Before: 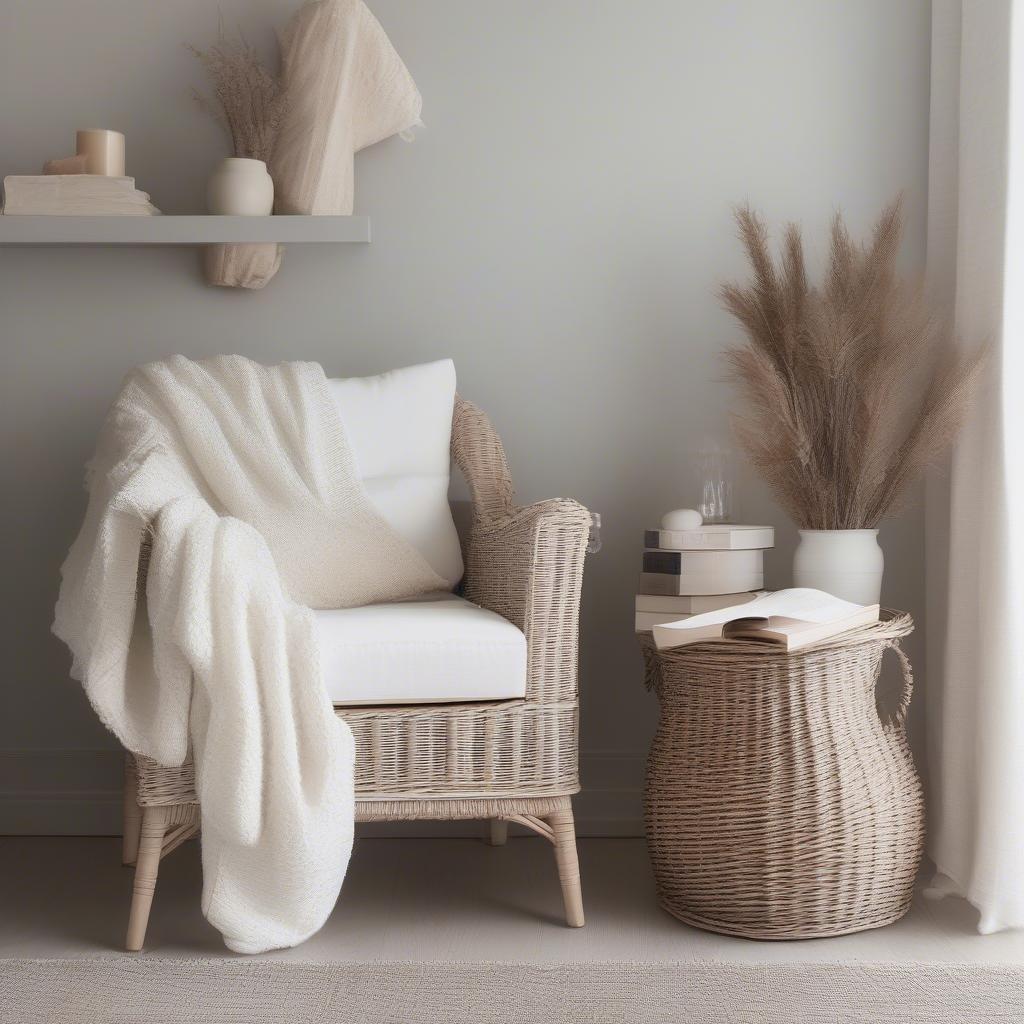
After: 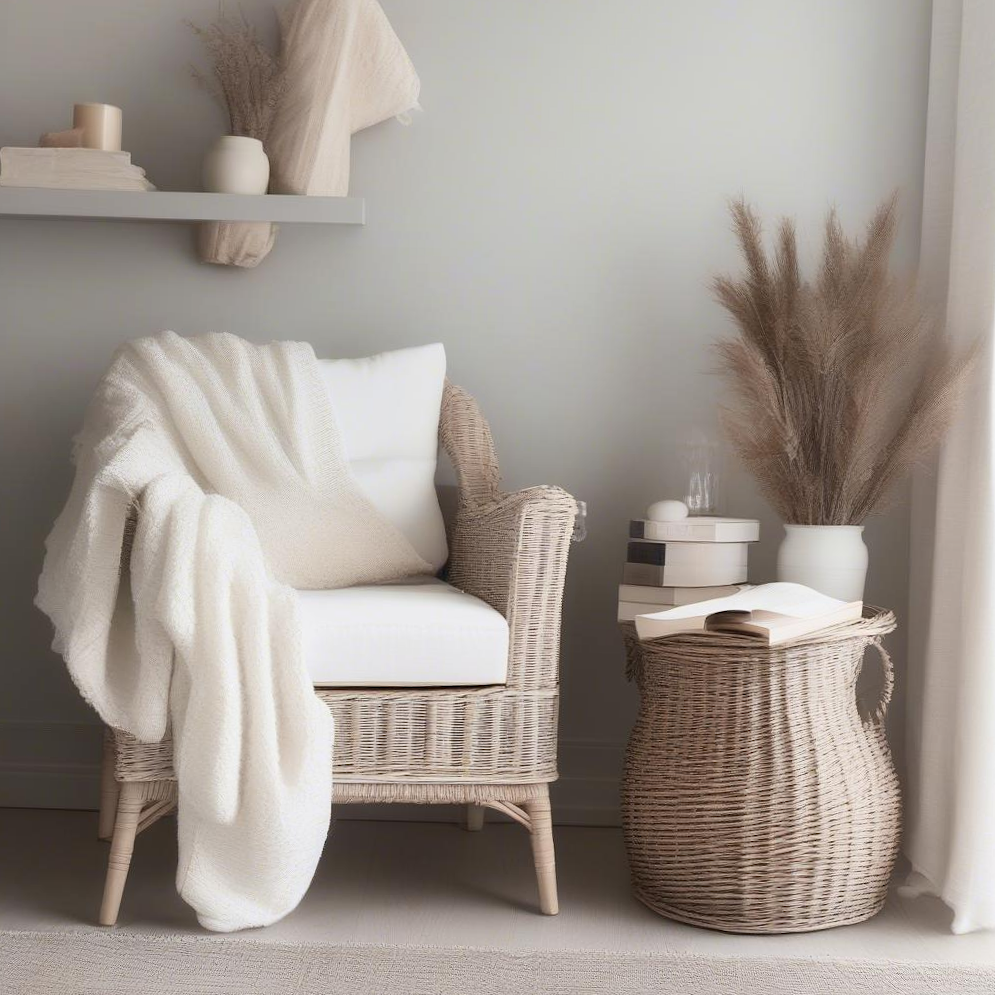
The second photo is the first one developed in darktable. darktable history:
crop and rotate: angle -1.69°
contrast brightness saturation: contrast 0.15, brightness 0.05
